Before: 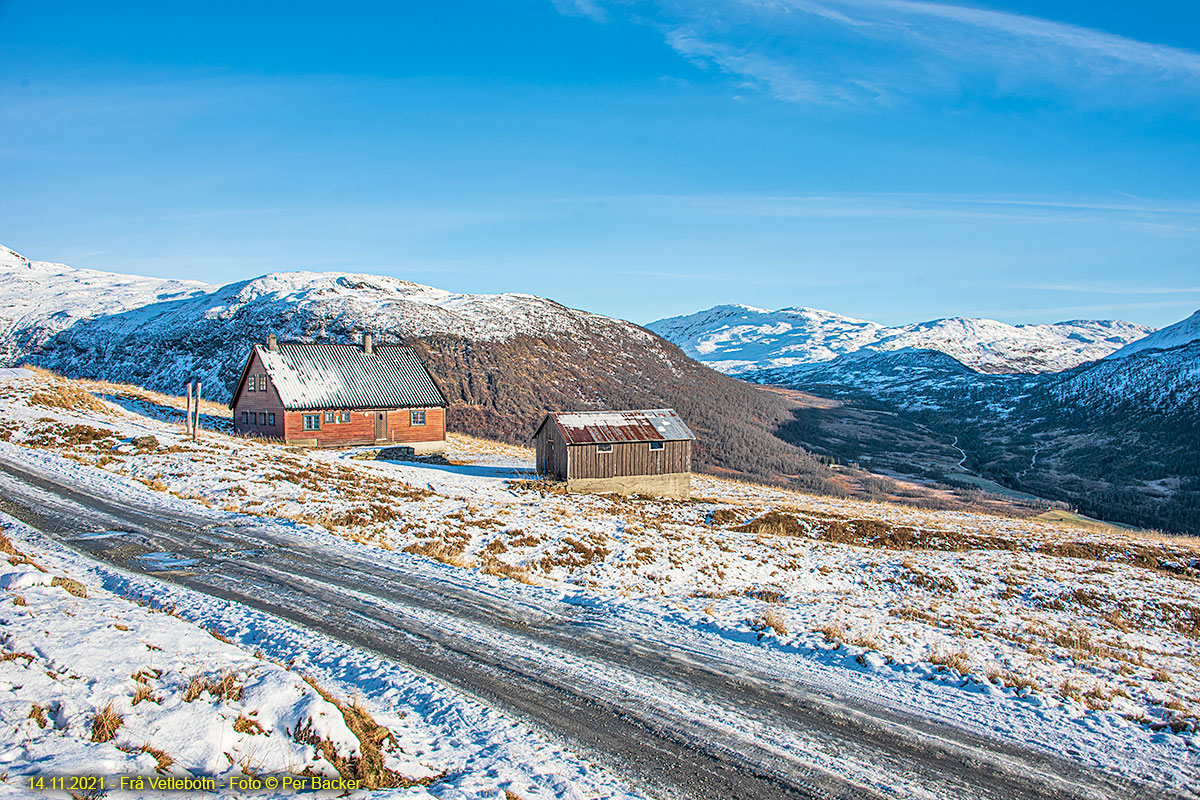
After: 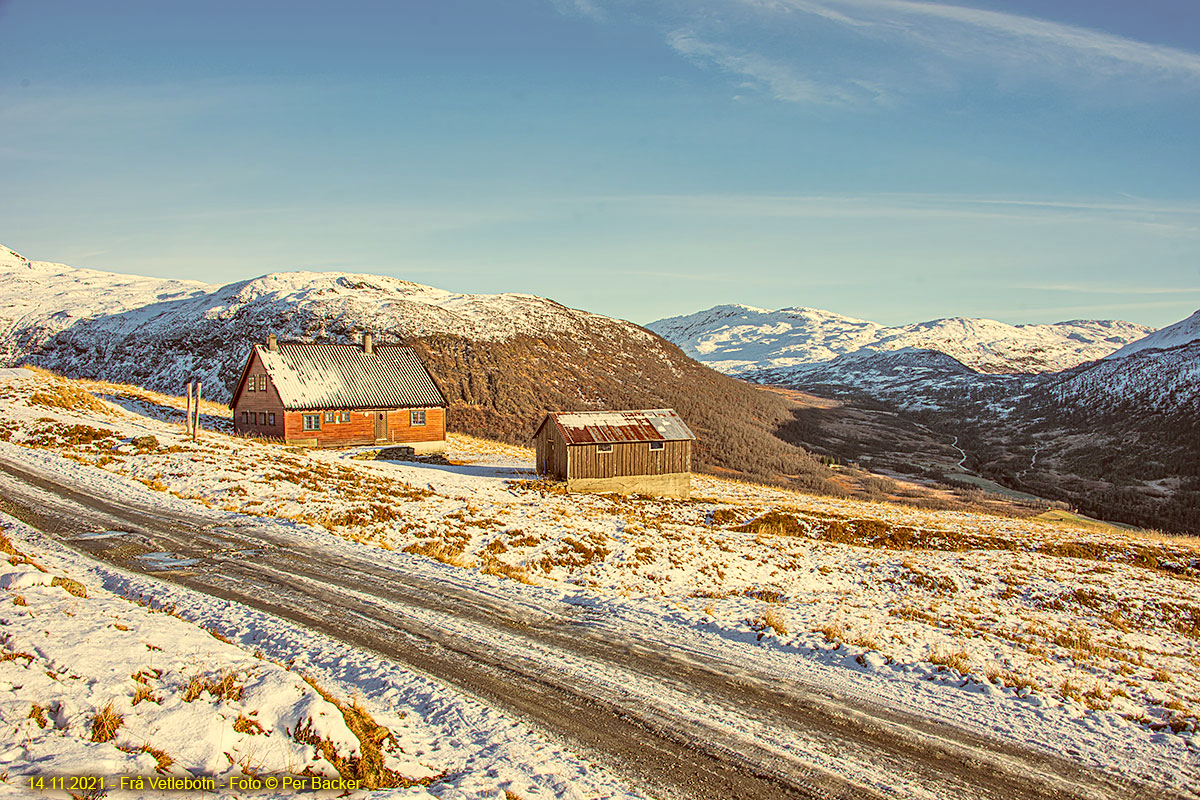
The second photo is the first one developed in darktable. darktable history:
color correction: highlights a* 1.14, highlights b* 24.08, shadows a* 15.33, shadows b* 24.41
